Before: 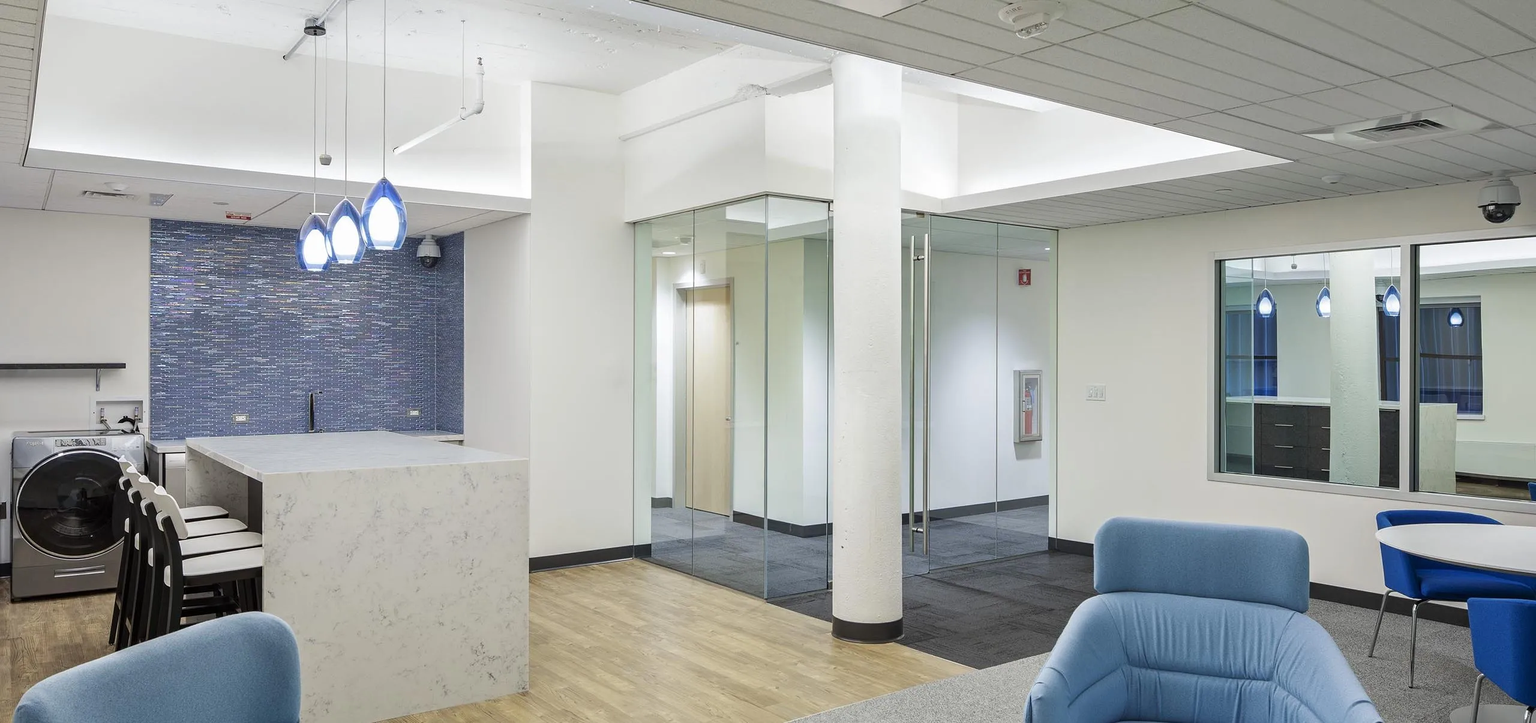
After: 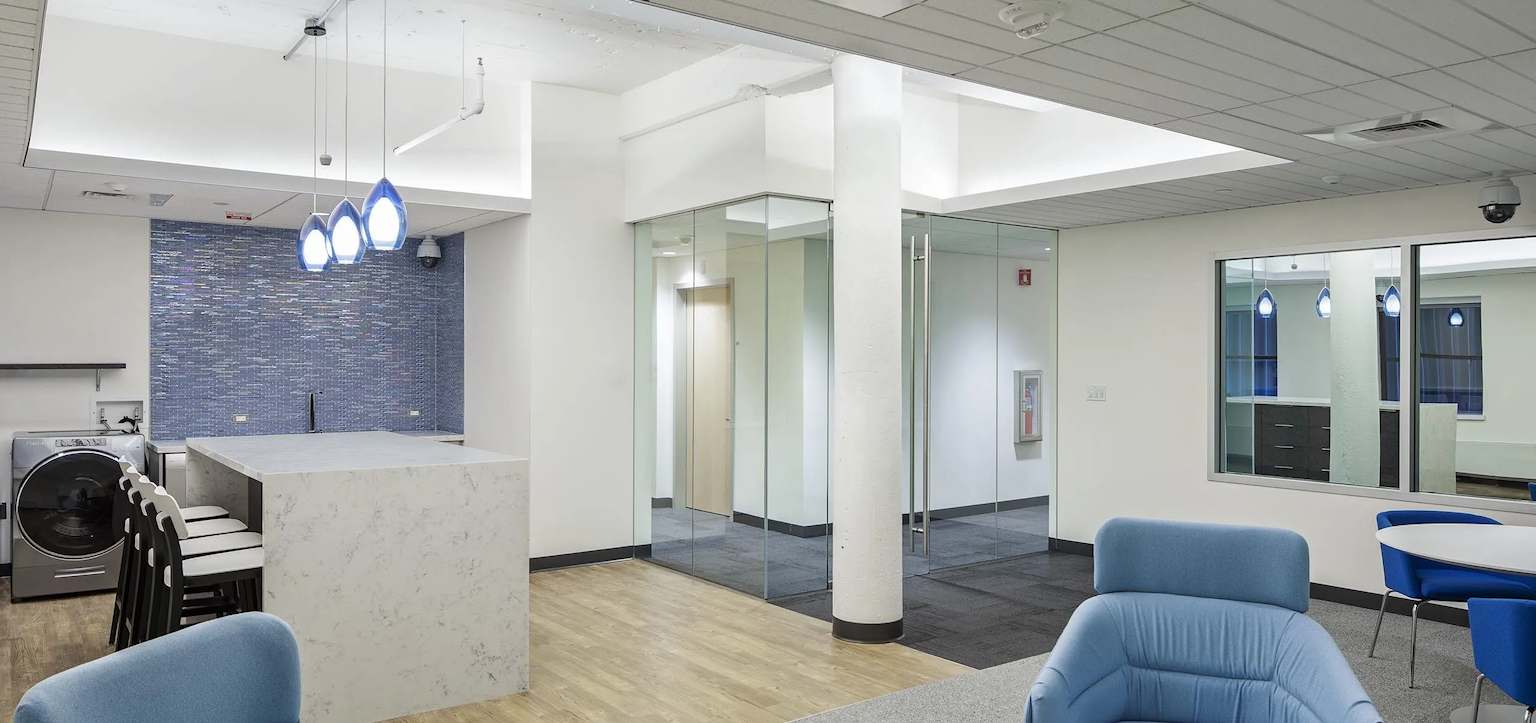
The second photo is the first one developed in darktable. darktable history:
white balance: emerald 1
color zones: curves: ch0 [(0, 0.5) (0.143, 0.52) (0.286, 0.5) (0.429, 0.5) (0.571, 0.5) (0.714, 0.5) (0.857, 0.5) (1, 0.5)]; ch1 [(0, 0.489) (0.155, 0.45) (0.286, 0.466) (0.429, 0.5) (0.571, 0.5) (0.714, 0.5) (0.857, 0.5) (1, 0.489)]
